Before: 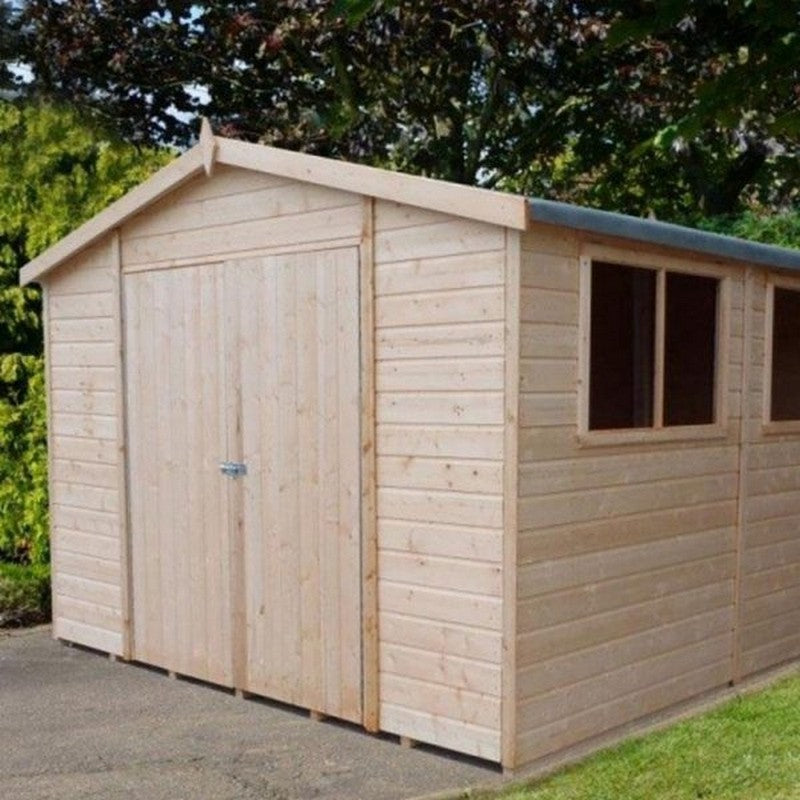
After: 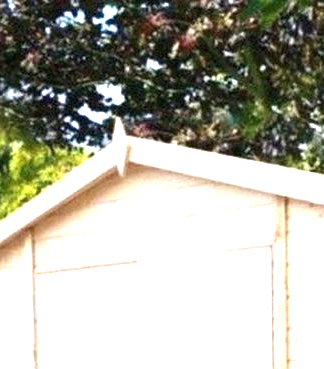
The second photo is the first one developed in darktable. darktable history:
exposure: black level correction 0, exposure 1.684 EV, compensate highlight preservation false
crop and rotate: left 10.942%, top 0.11%, right 48.452%, bottom 53.746%
